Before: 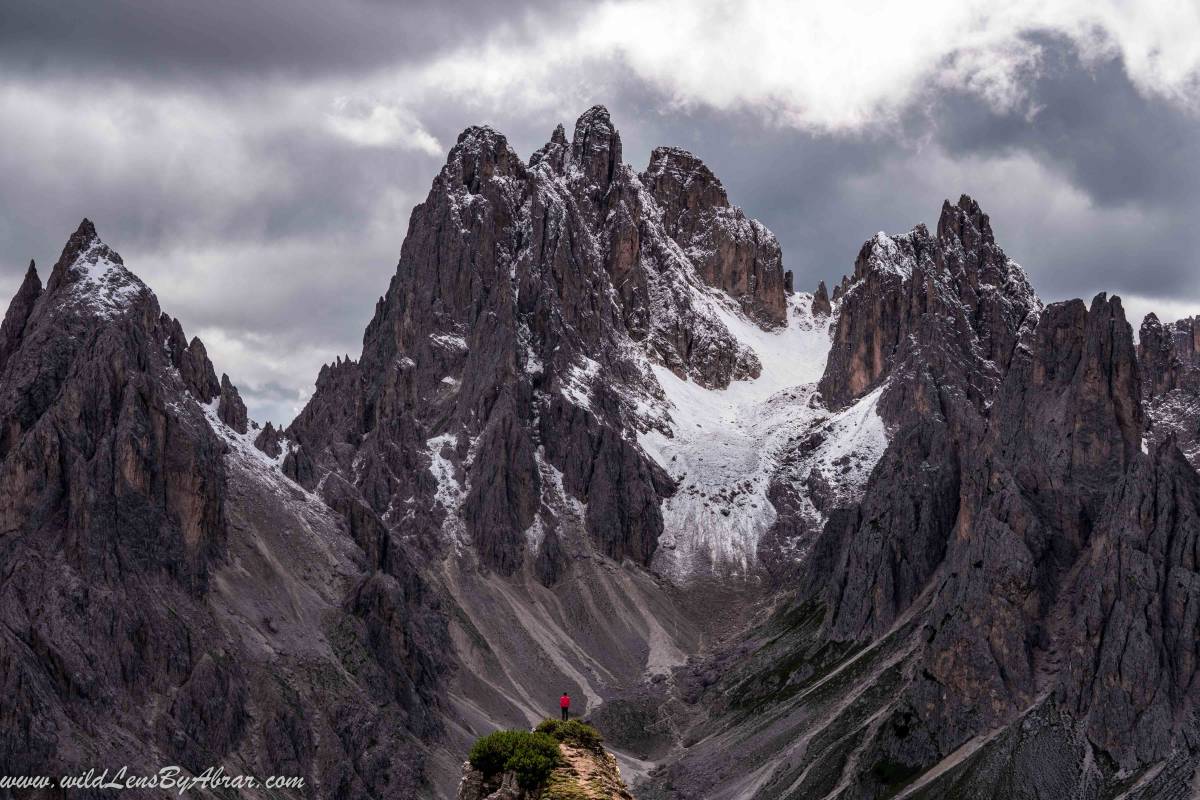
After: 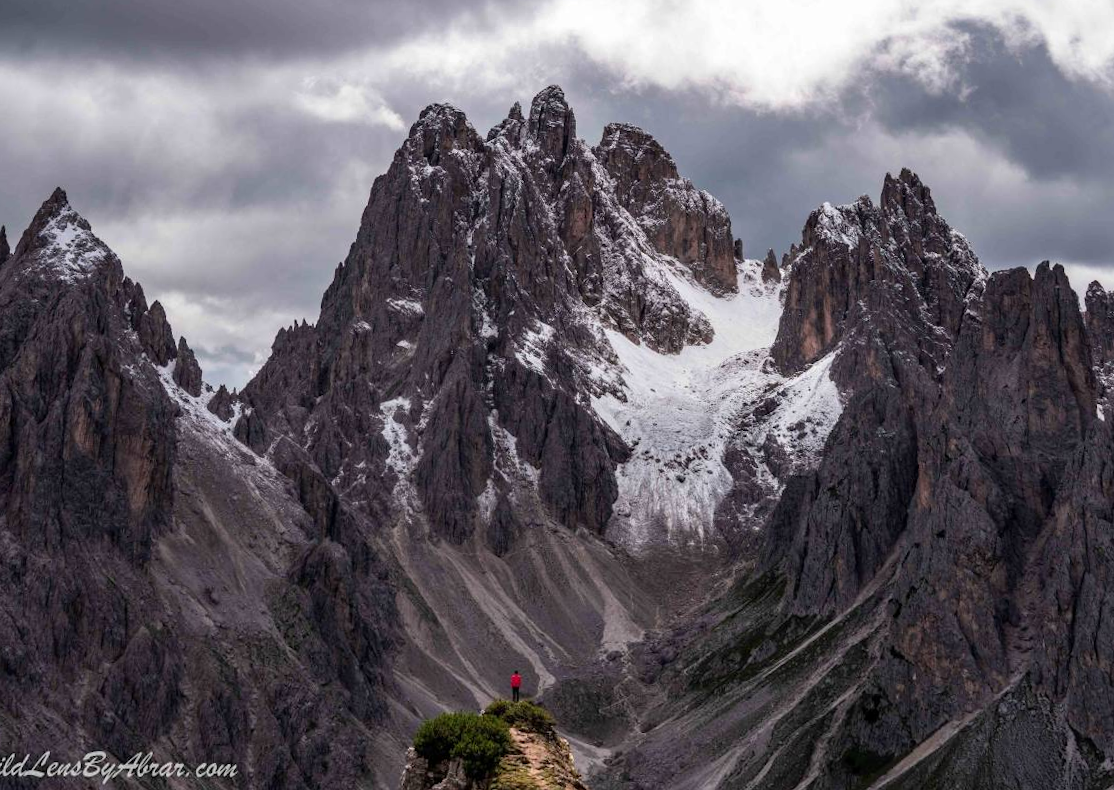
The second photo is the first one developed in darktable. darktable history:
crop: top 1.049%, right 0.001%
rotate and perspective: rotation 0.215°, lens shift (vertical) -0.139, crop left 0.069, crop right 0.939, crop top 0.002, crop bottom 0.996
white balance: red 1, blue 1
